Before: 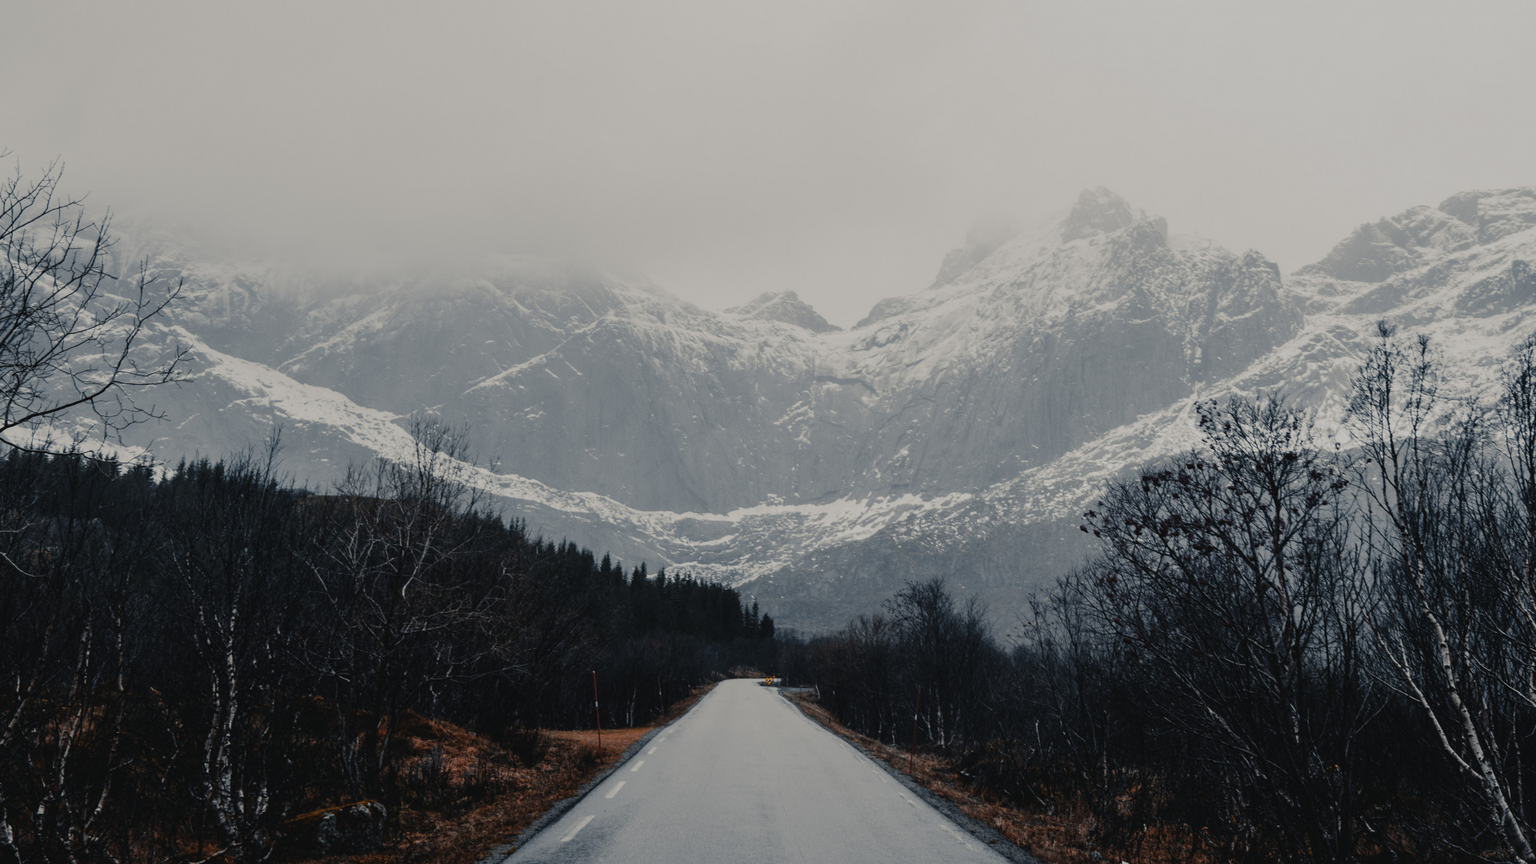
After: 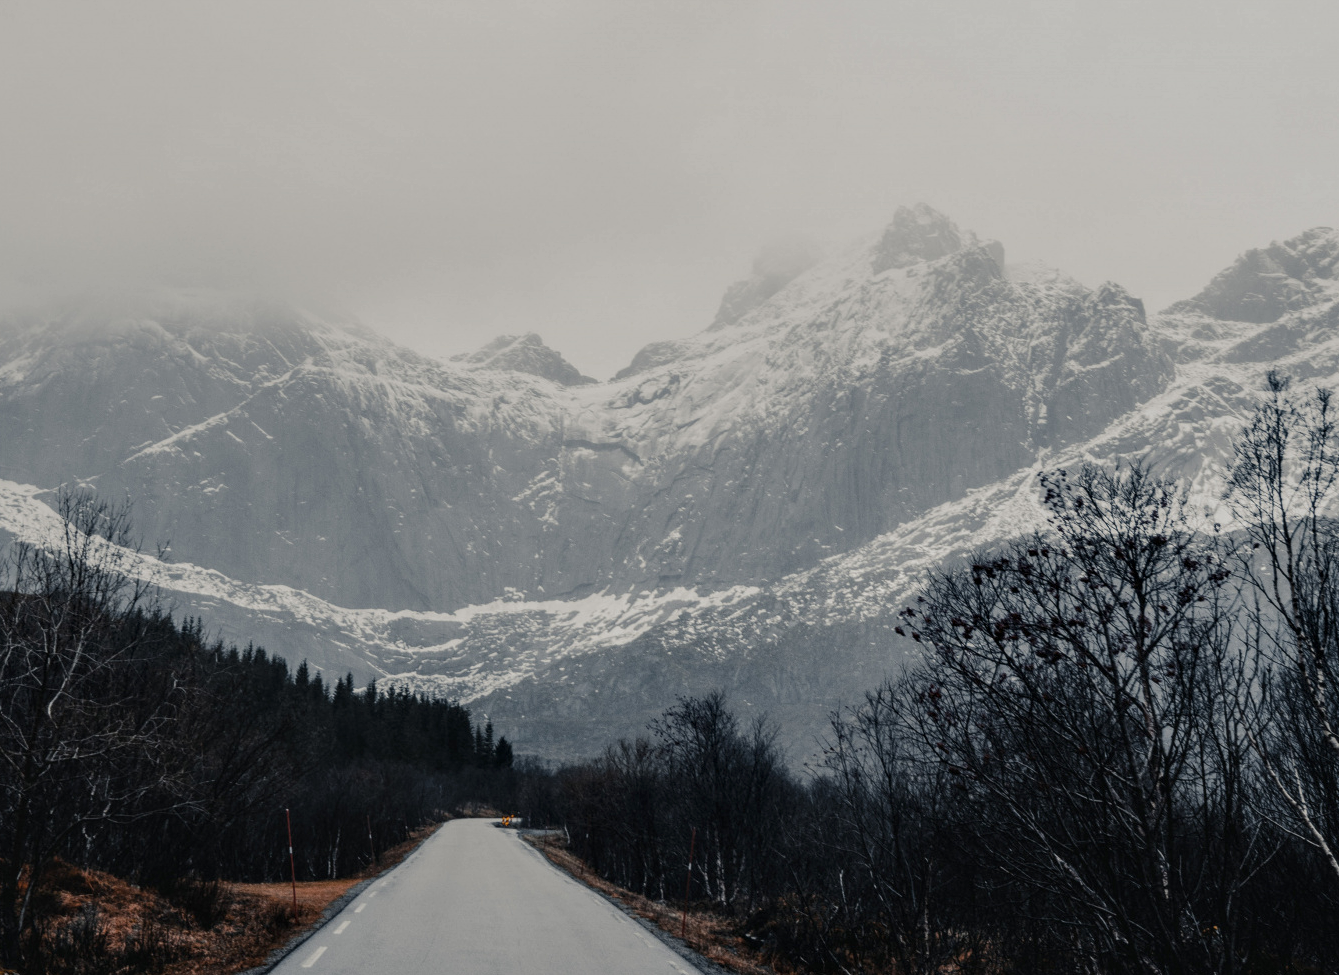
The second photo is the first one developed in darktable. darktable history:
local contrast: detail 130%
crop and rotate: left 23.738%, top 2.896%, right 6.487%, bottom 6.805%
